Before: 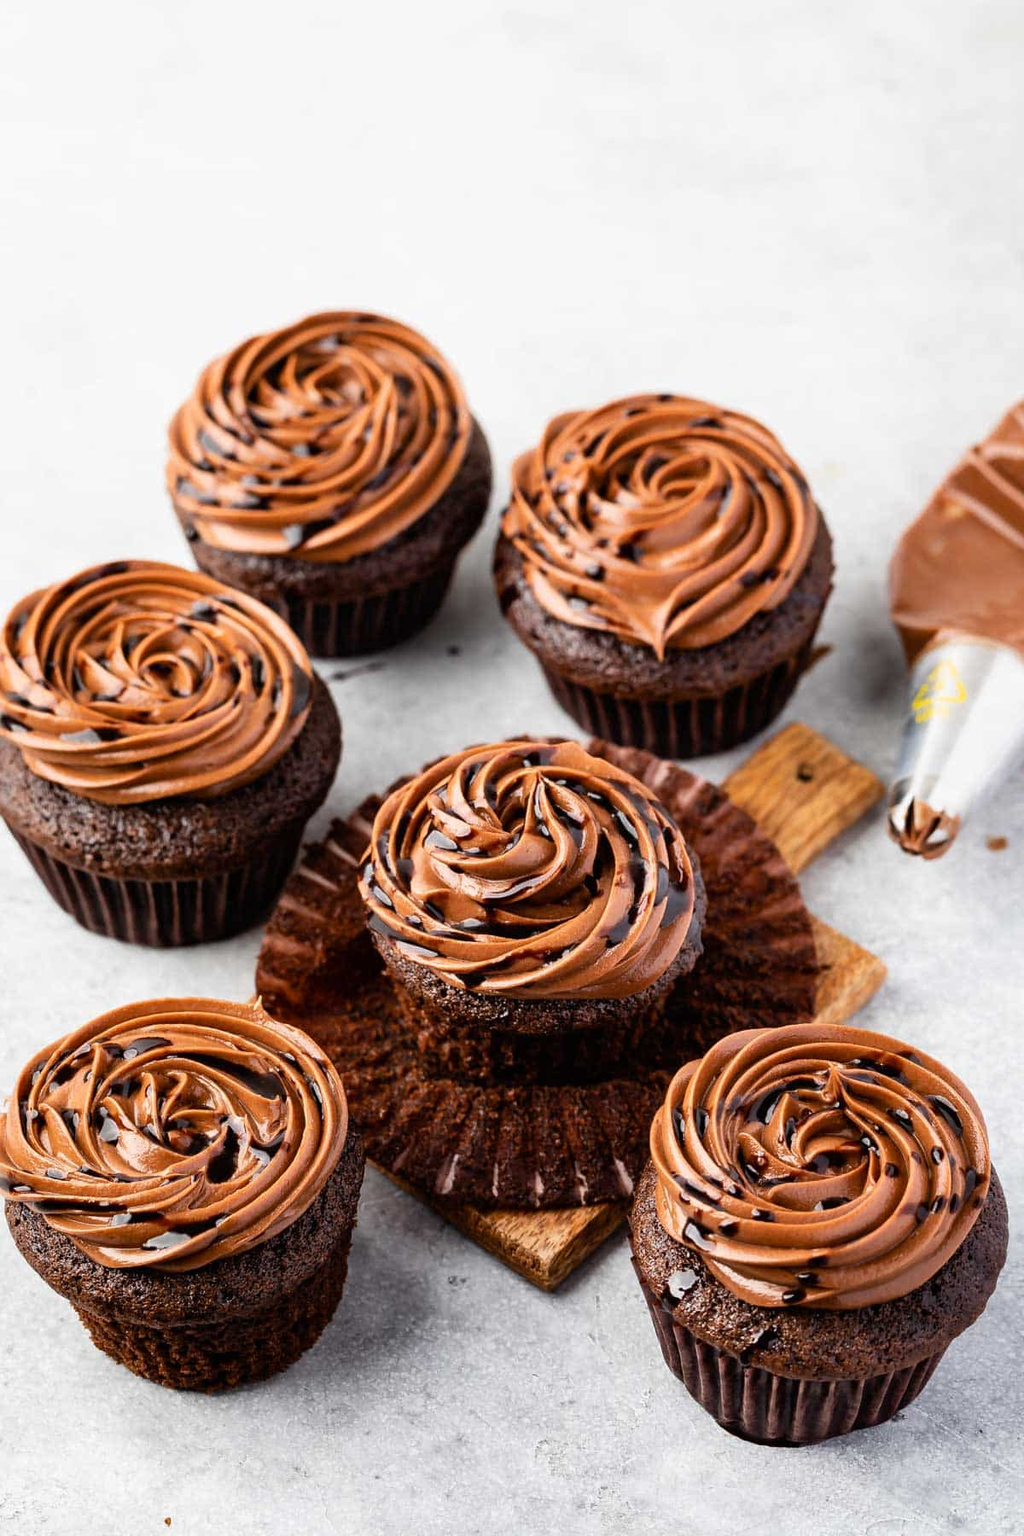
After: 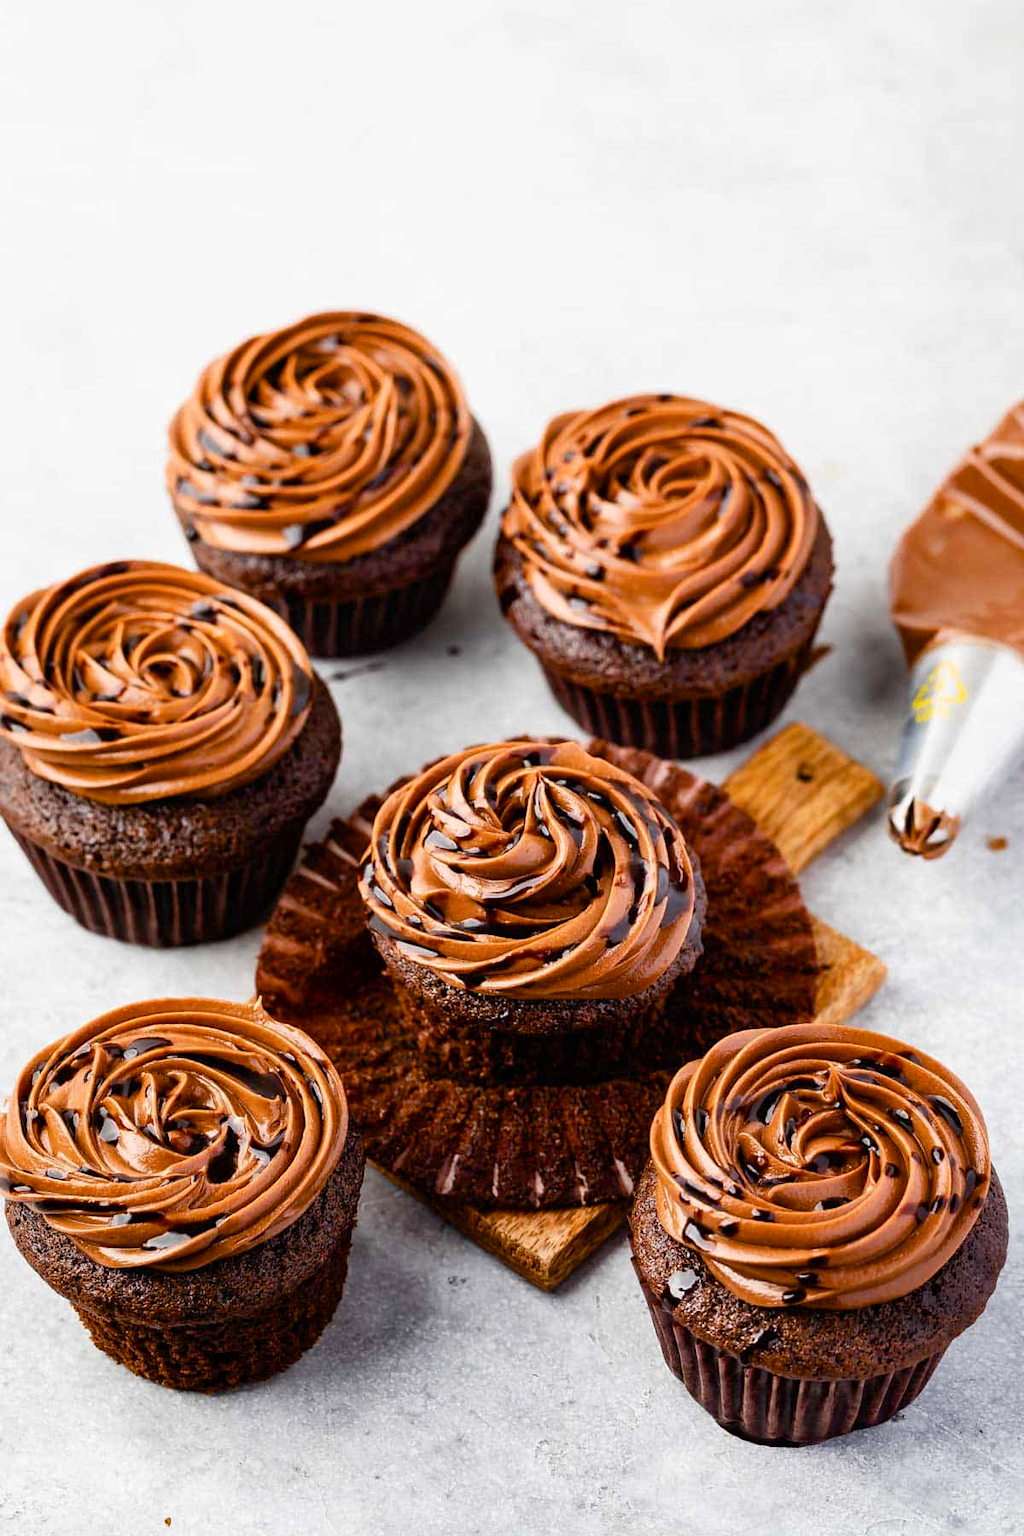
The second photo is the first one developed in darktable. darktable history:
color balance rgb: perceptual saturation grading › global saturation 20%, perceptual saturation grading › highlights -25.325%, perceptual saturation grading › shadows 25.081%, global vibrance 20%
